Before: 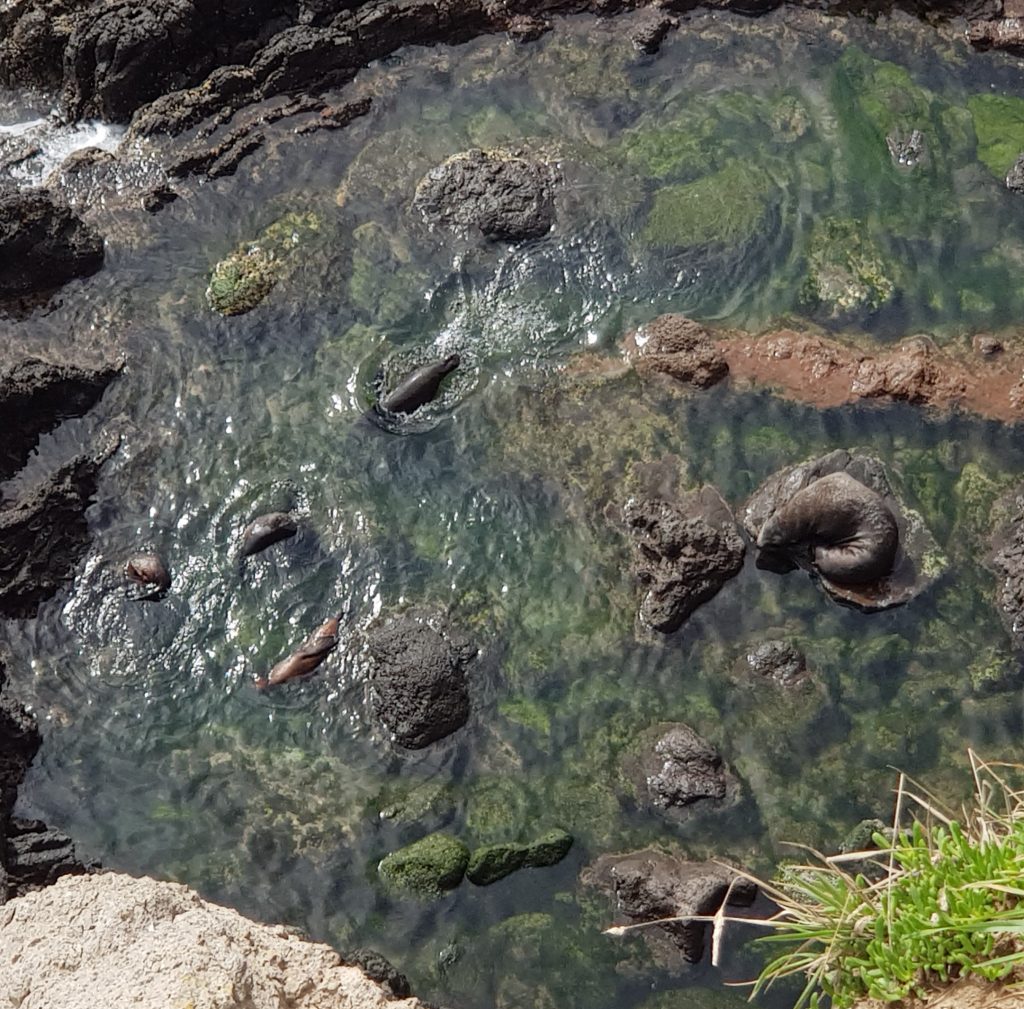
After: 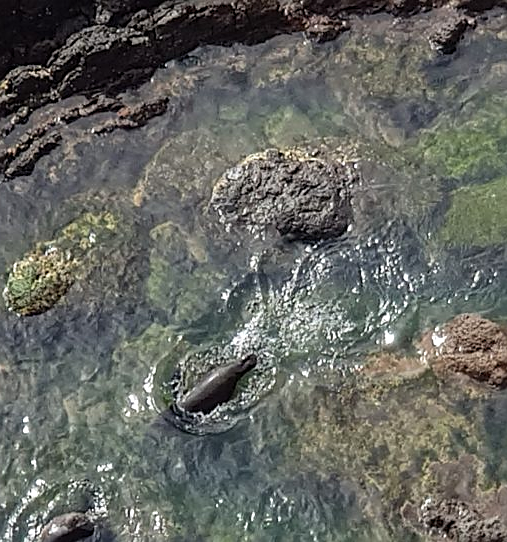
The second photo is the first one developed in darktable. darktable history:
levels: gray 50.71%, levels [0, 0.476, 0.951]
crop: left 19.889%, right 30.573%, bottom 46.204%
sharpen: amount 0.498
